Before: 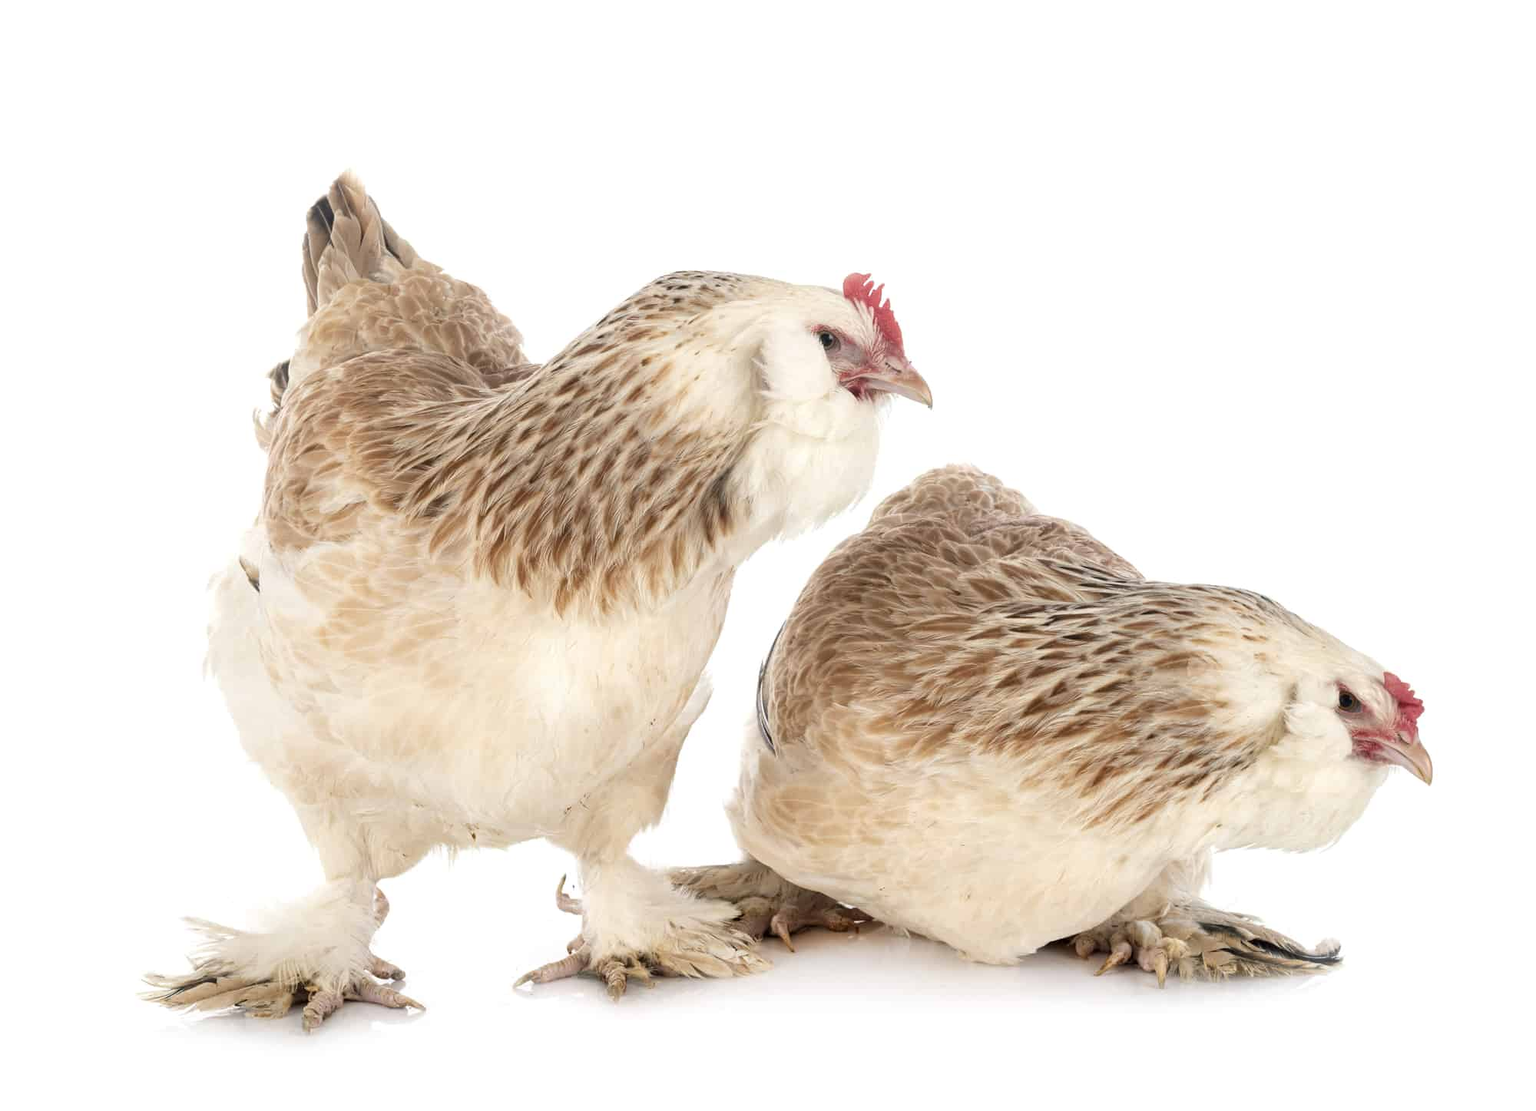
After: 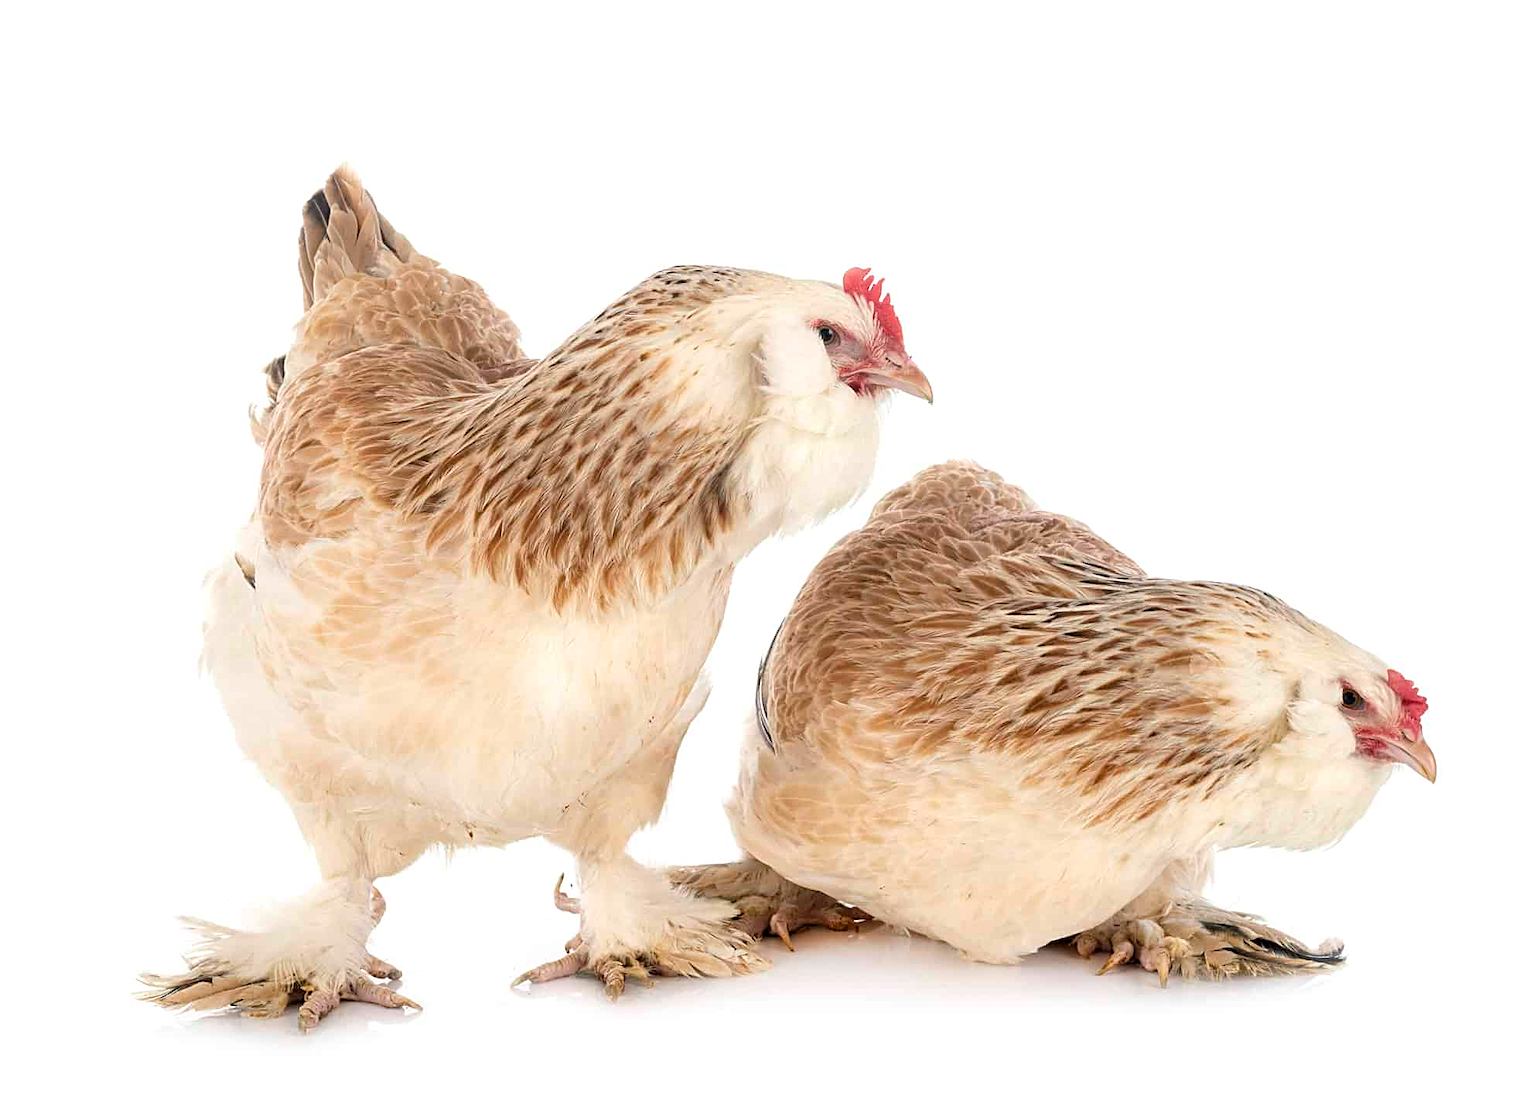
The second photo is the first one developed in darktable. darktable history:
crop: left 0.446%, top 0.708%, right 0.247%, bottom 0.666%
color balance rgb: linear chroma grading › global chroma 9.583%, perceptual saturation grading › global saturation -1.155%, global vibrance 20%
sharpen: on, module defaults
